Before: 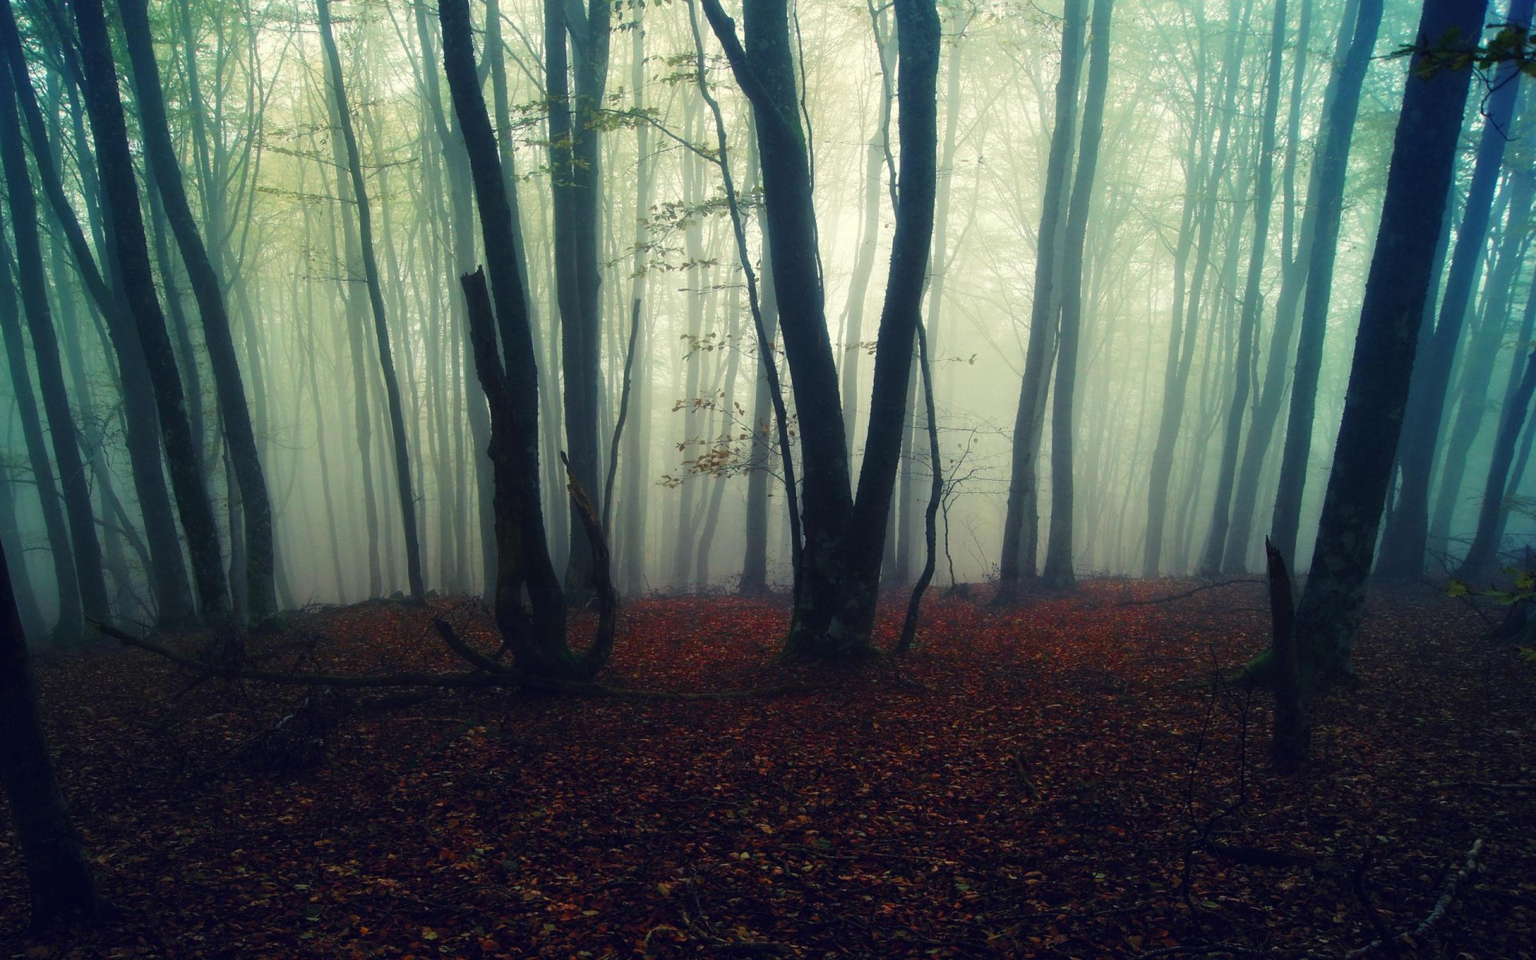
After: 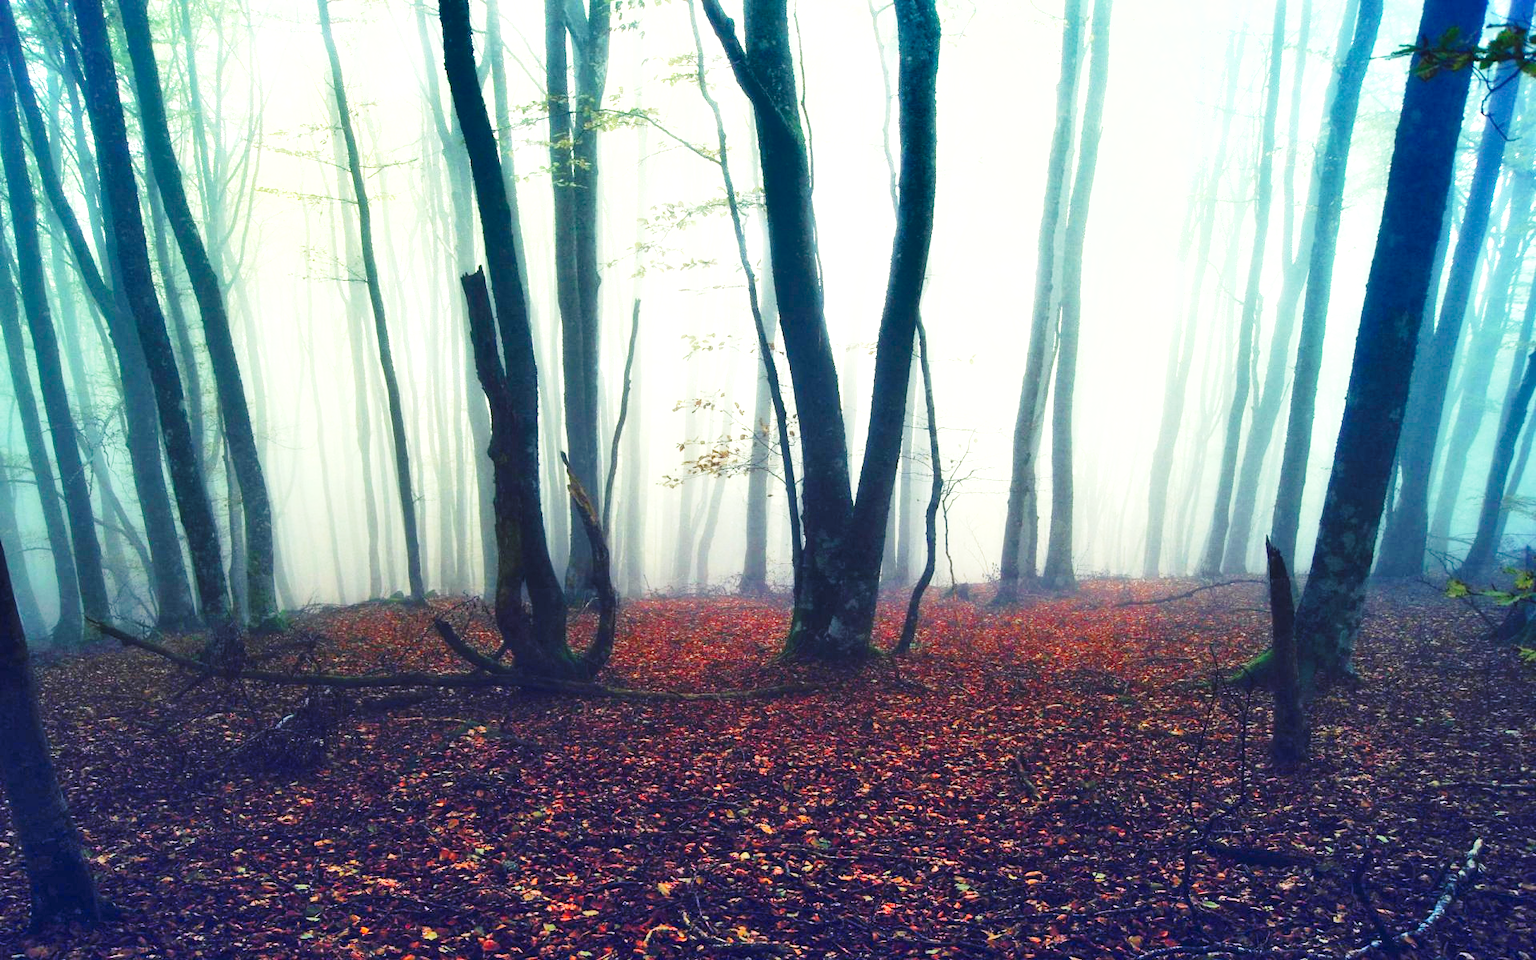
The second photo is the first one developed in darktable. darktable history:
base curve: curves: ch0 [(0, 0) (0.028, 0.03) (0.121, 0.232) (0.46, 0.748) (0.859, 0.968) (1, 1)], preserve colors none
exposure: black level correction 0, exposure 1.45 EV, compensate exposure bias true, compensate highlight preservation false
shadows and highlights: soften with gaussian
